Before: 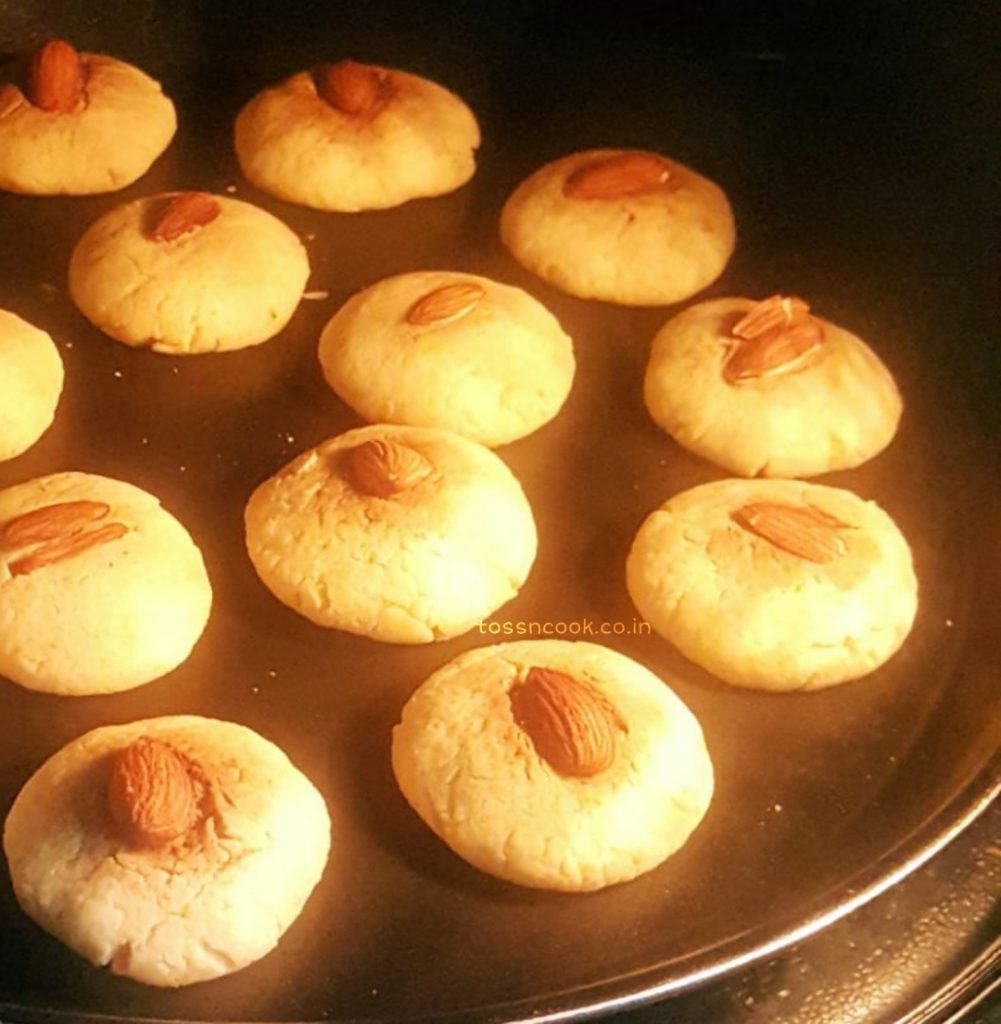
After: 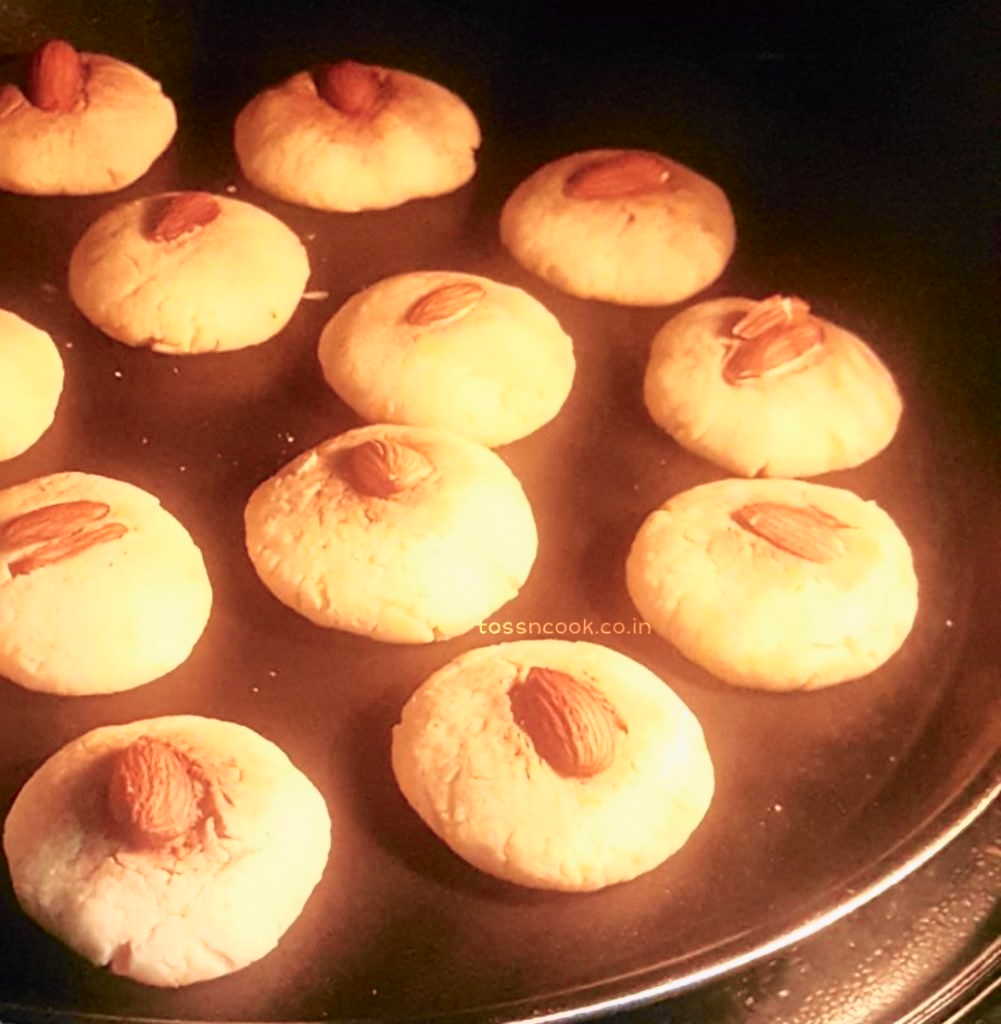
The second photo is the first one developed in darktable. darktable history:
tone curve: curves: ch0 [(0, 0) (0.105, 0.08) (0.195, 0.18) (0.283, 0.288) (0.384, 0.419) (0.485, 0.531) (0.638, 0.69) (0.795, 0.879) (1, 0.977)]; ch1 [(0, 0) (0.161, 0.092) (0.35, 0.33) (0.379, 0.401) (0.456, 0.469) (0.498, 0.503) (0.531, 0.537) (0.596, 0.621) (0.635, 0.655) (1, 1)]; ch2 [(0, 0) (0.371, 0.362) (0.437, 0.437) (0.483, 0.484) (0.53, 0.515) (0.56, 0.58) (0.622, 0.606) (1, 1)], color space Lab, independent channels, preserve colors none
